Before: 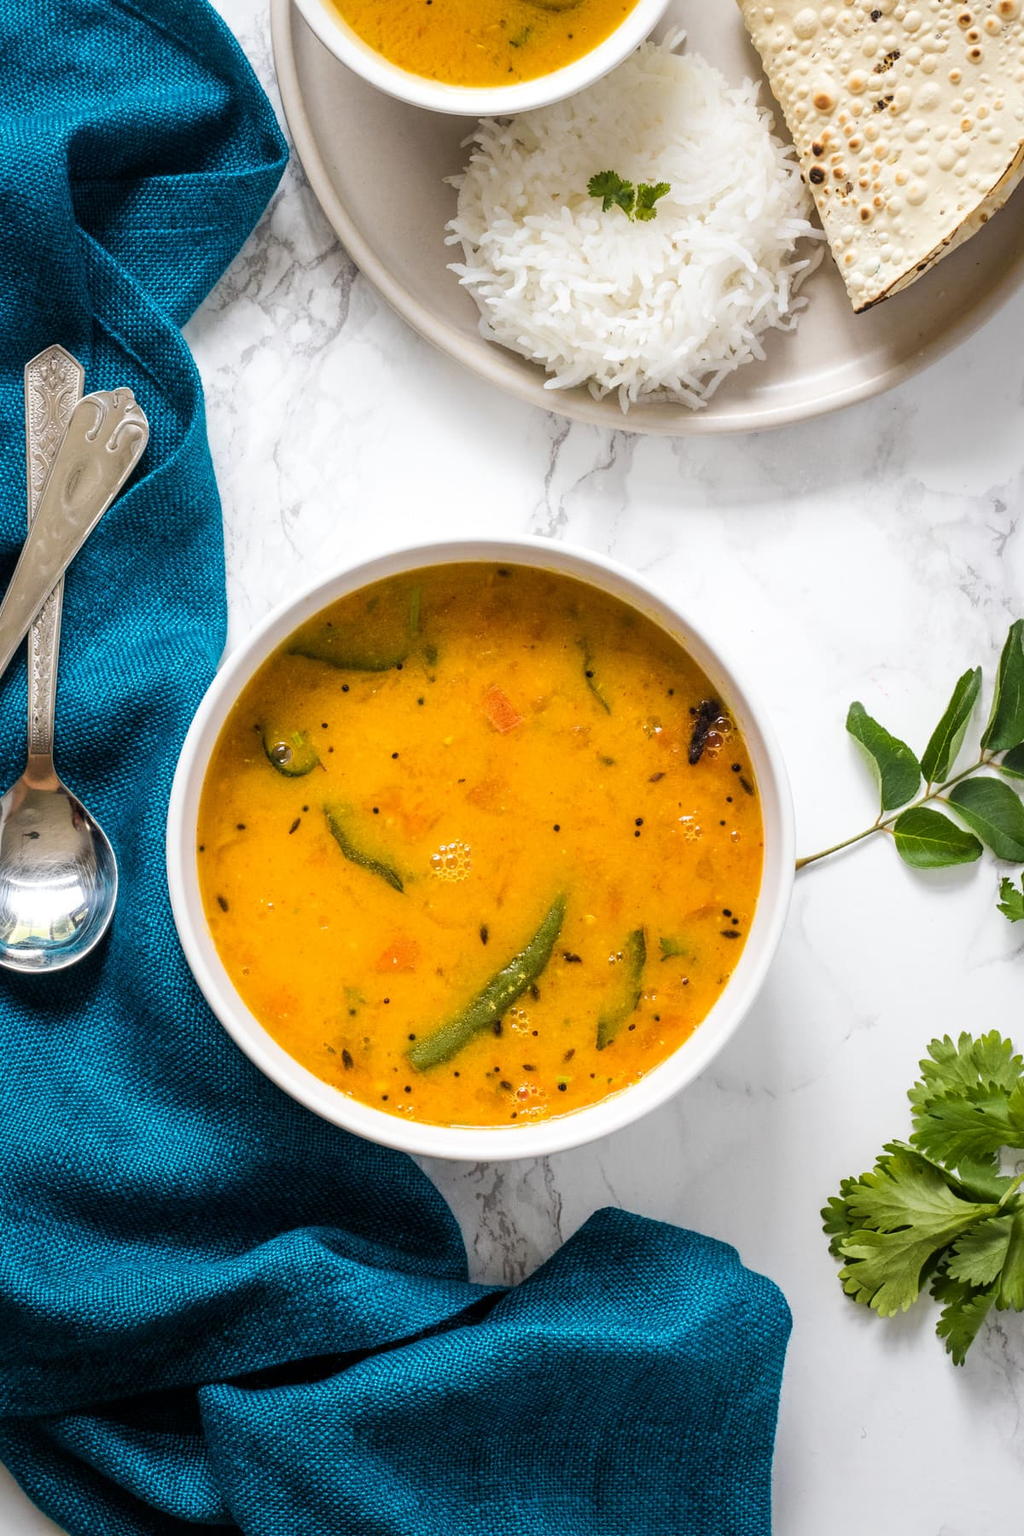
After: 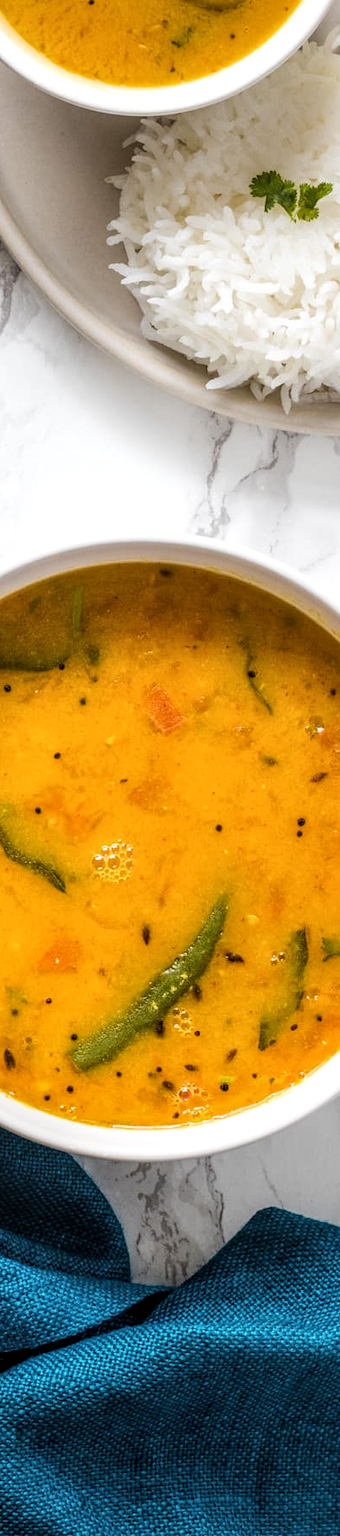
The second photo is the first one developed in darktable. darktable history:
local contrast: on, module defaults
crop: left 33.021%, right 33.688%
